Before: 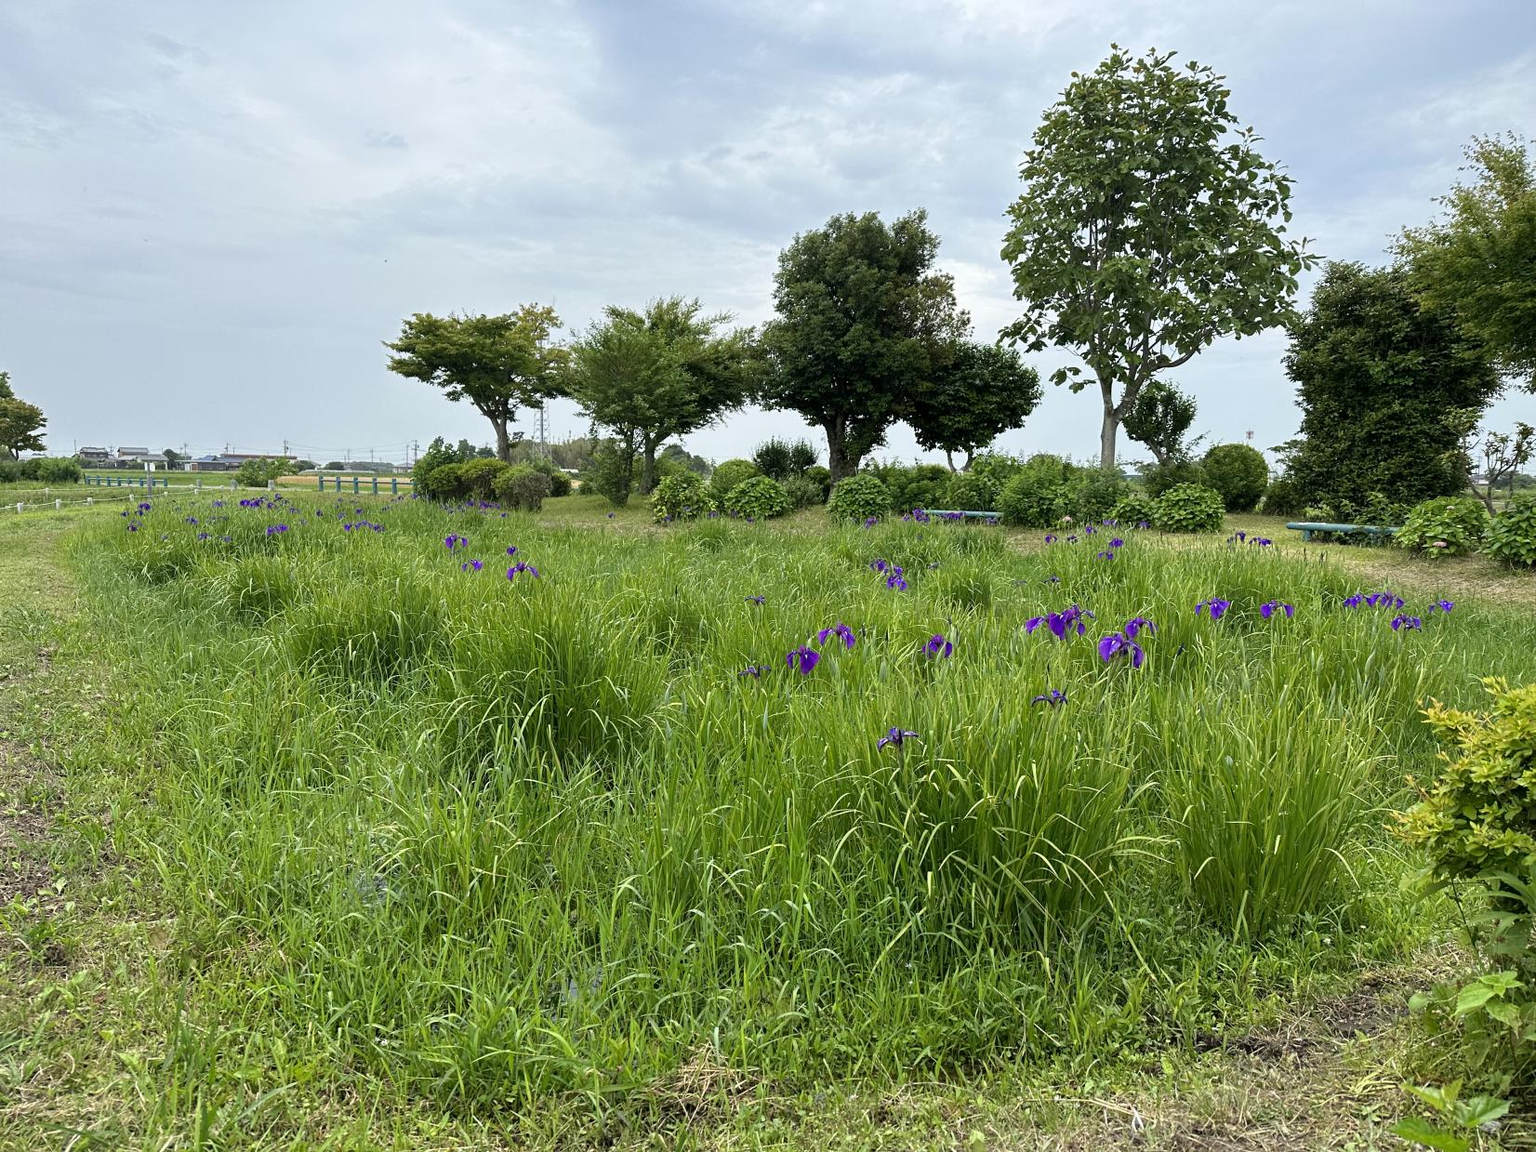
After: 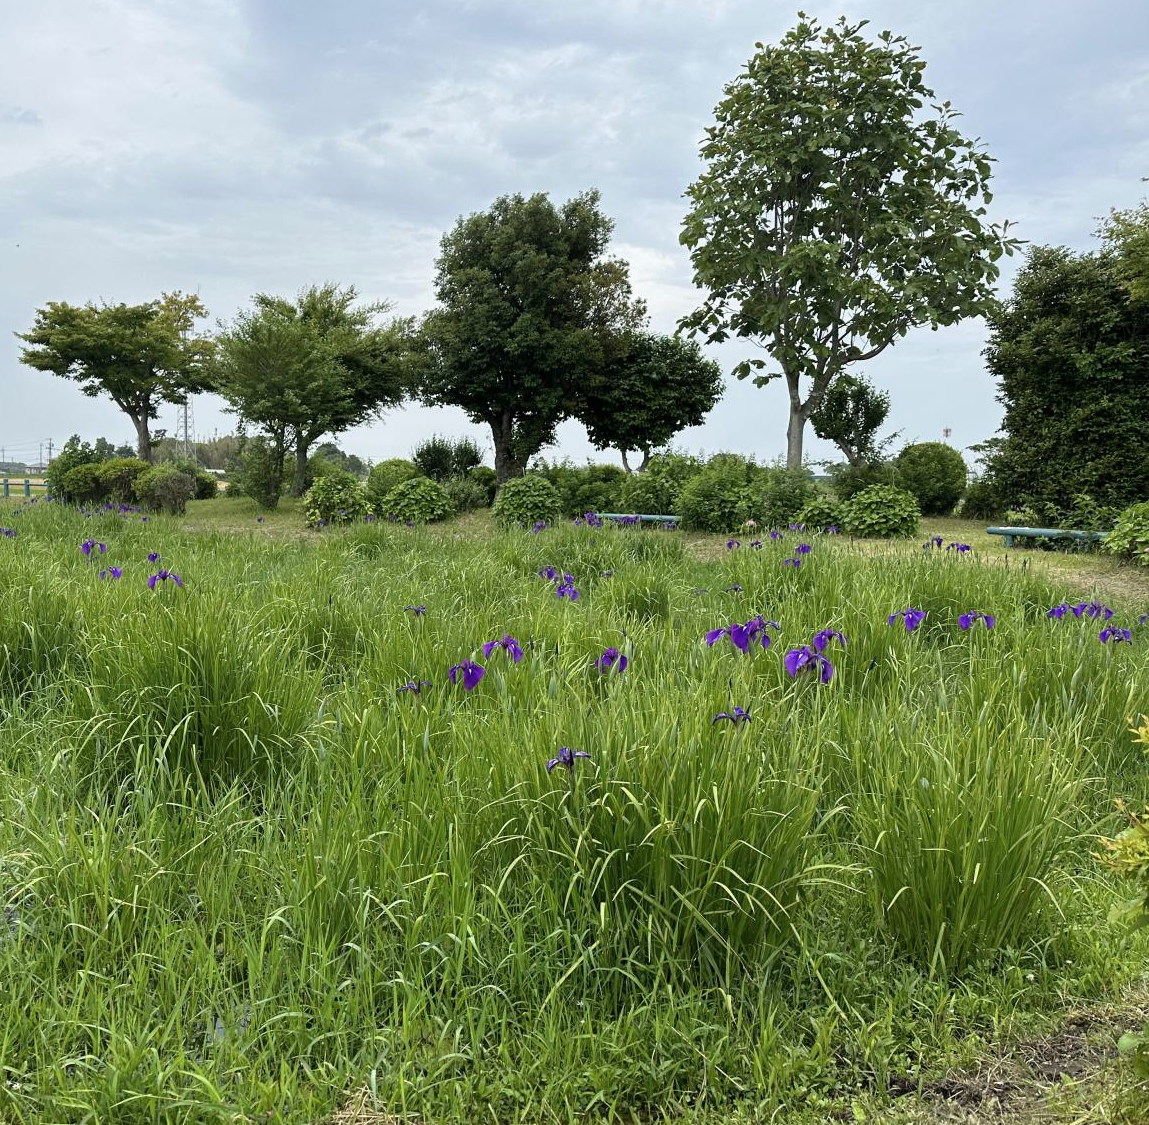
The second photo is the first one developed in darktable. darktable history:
crop and rotate: left 24.034%, top 2.838%, right 6.406%, bottom 6.299%
exposure: exposure -0.048 EV, compensate highlight preservation false
color zones: curves: ch0 [(0, 0.613) (0.01, 0.613) (0.245, 0.448) (0.498, 0.529) (0.642, 0.665) (0.879, 0.777) (0.99, 0.613)]; ch1 [(0, 0) (0.143, 0) (0.286, 0) (0.429, 0) (0.571, 0) (0.714, 0) (0.857, 0)], mix -93.41%
